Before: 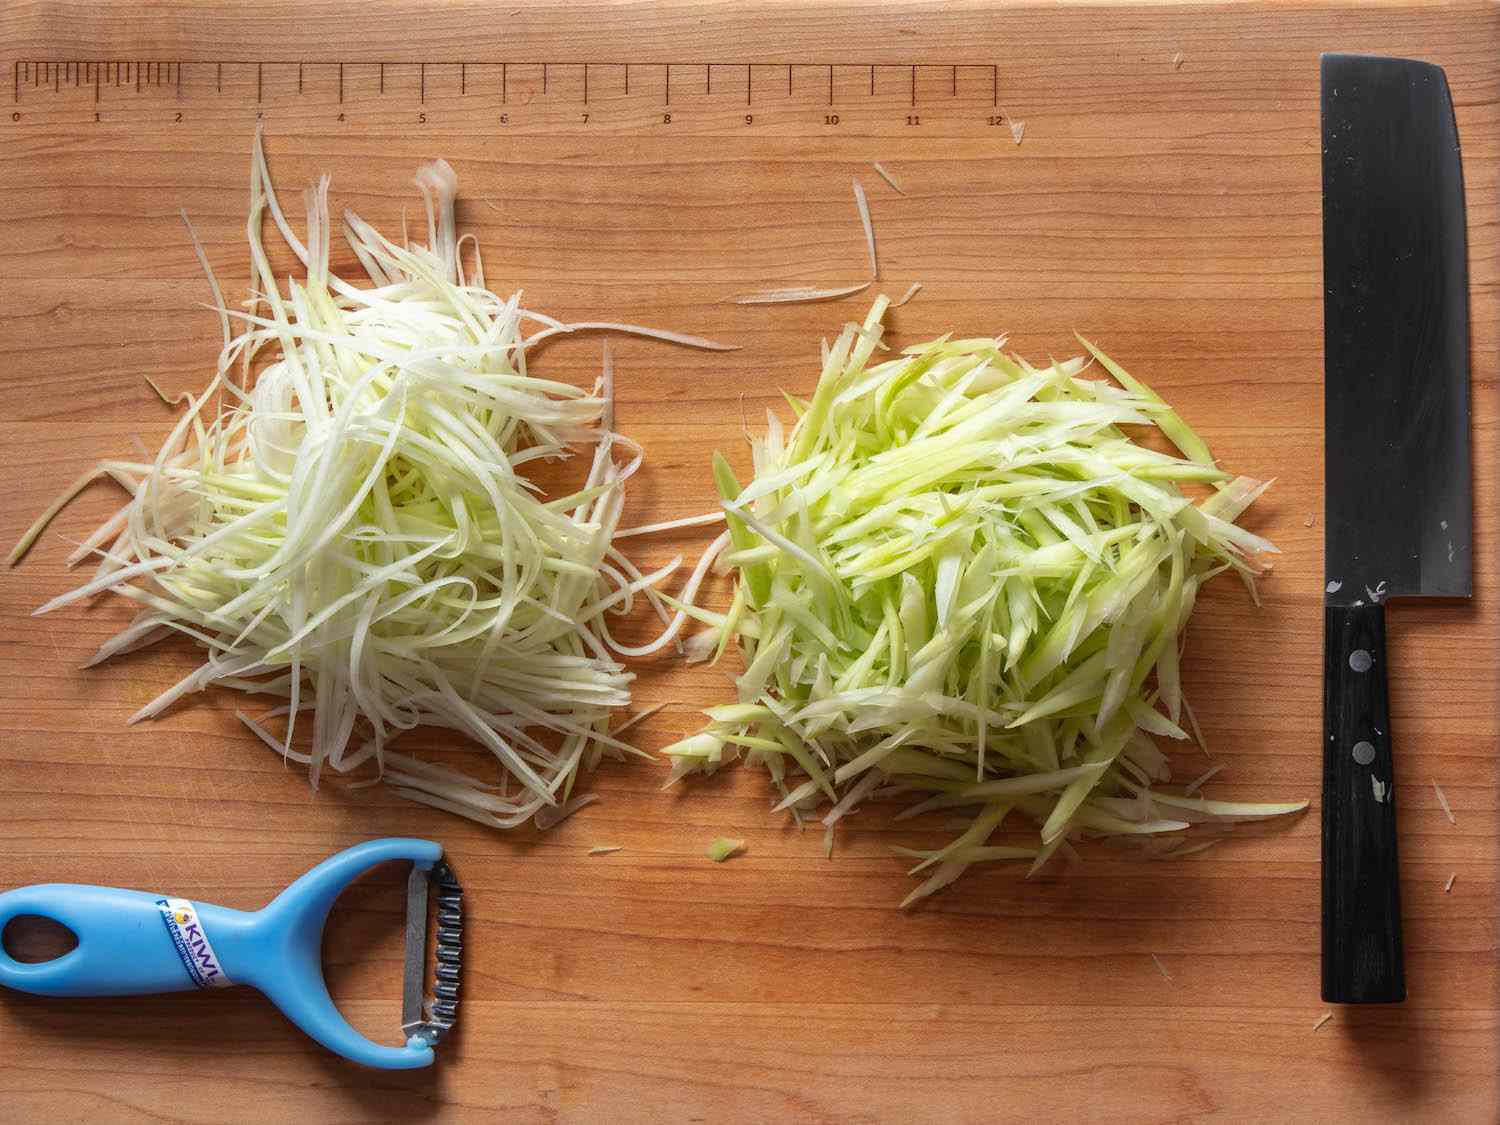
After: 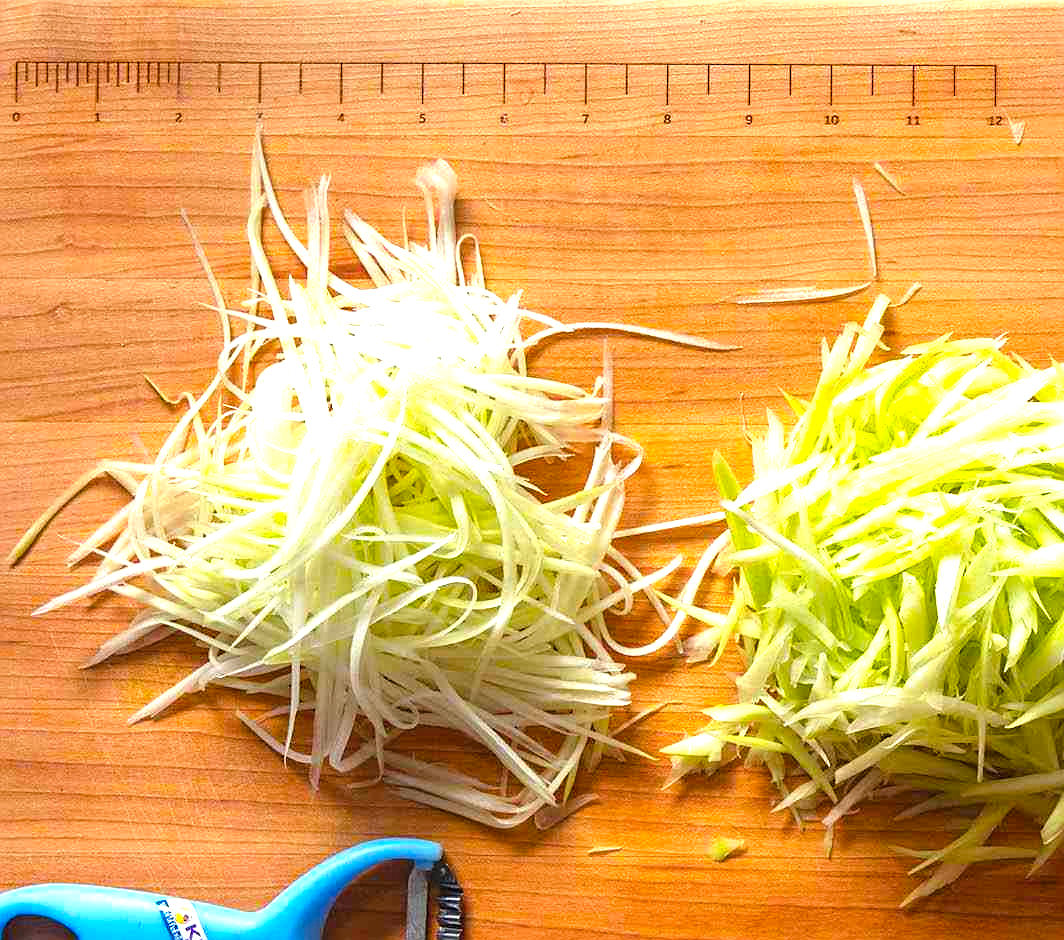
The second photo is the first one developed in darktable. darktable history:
sharpen: on, module defaults
levels: levels [0, 0.498, 1]
exposure: black level correction -0.002, exposure 0.539 EV, compensate exposure bias true, compensate highlight preservation false
crop: right 29.043%, bottom 16.433%
color balance rgb: power › chroma 0.254%, power › hue 62.92°, perceptual saturation grading › global saturation 25.806%, perceptual brilliance grading › global brilliance 10.327%, perceptual brilliance grading › shadows 15.323%, global vibrance 14.644%
